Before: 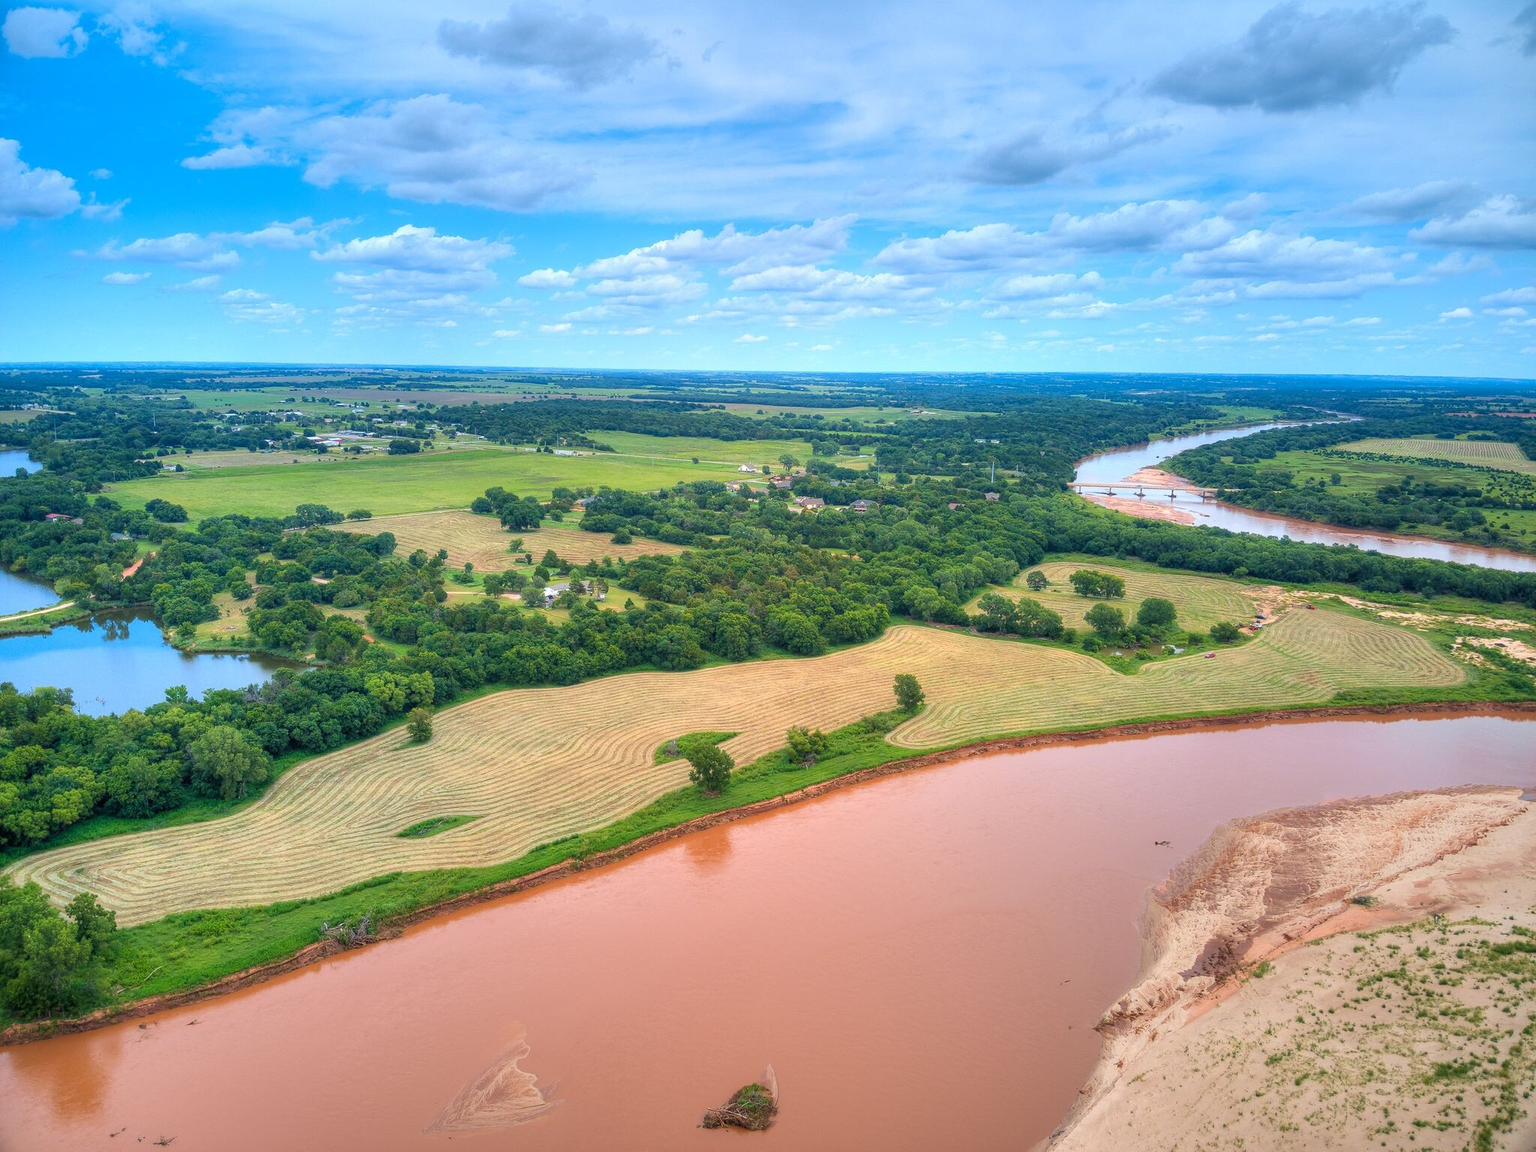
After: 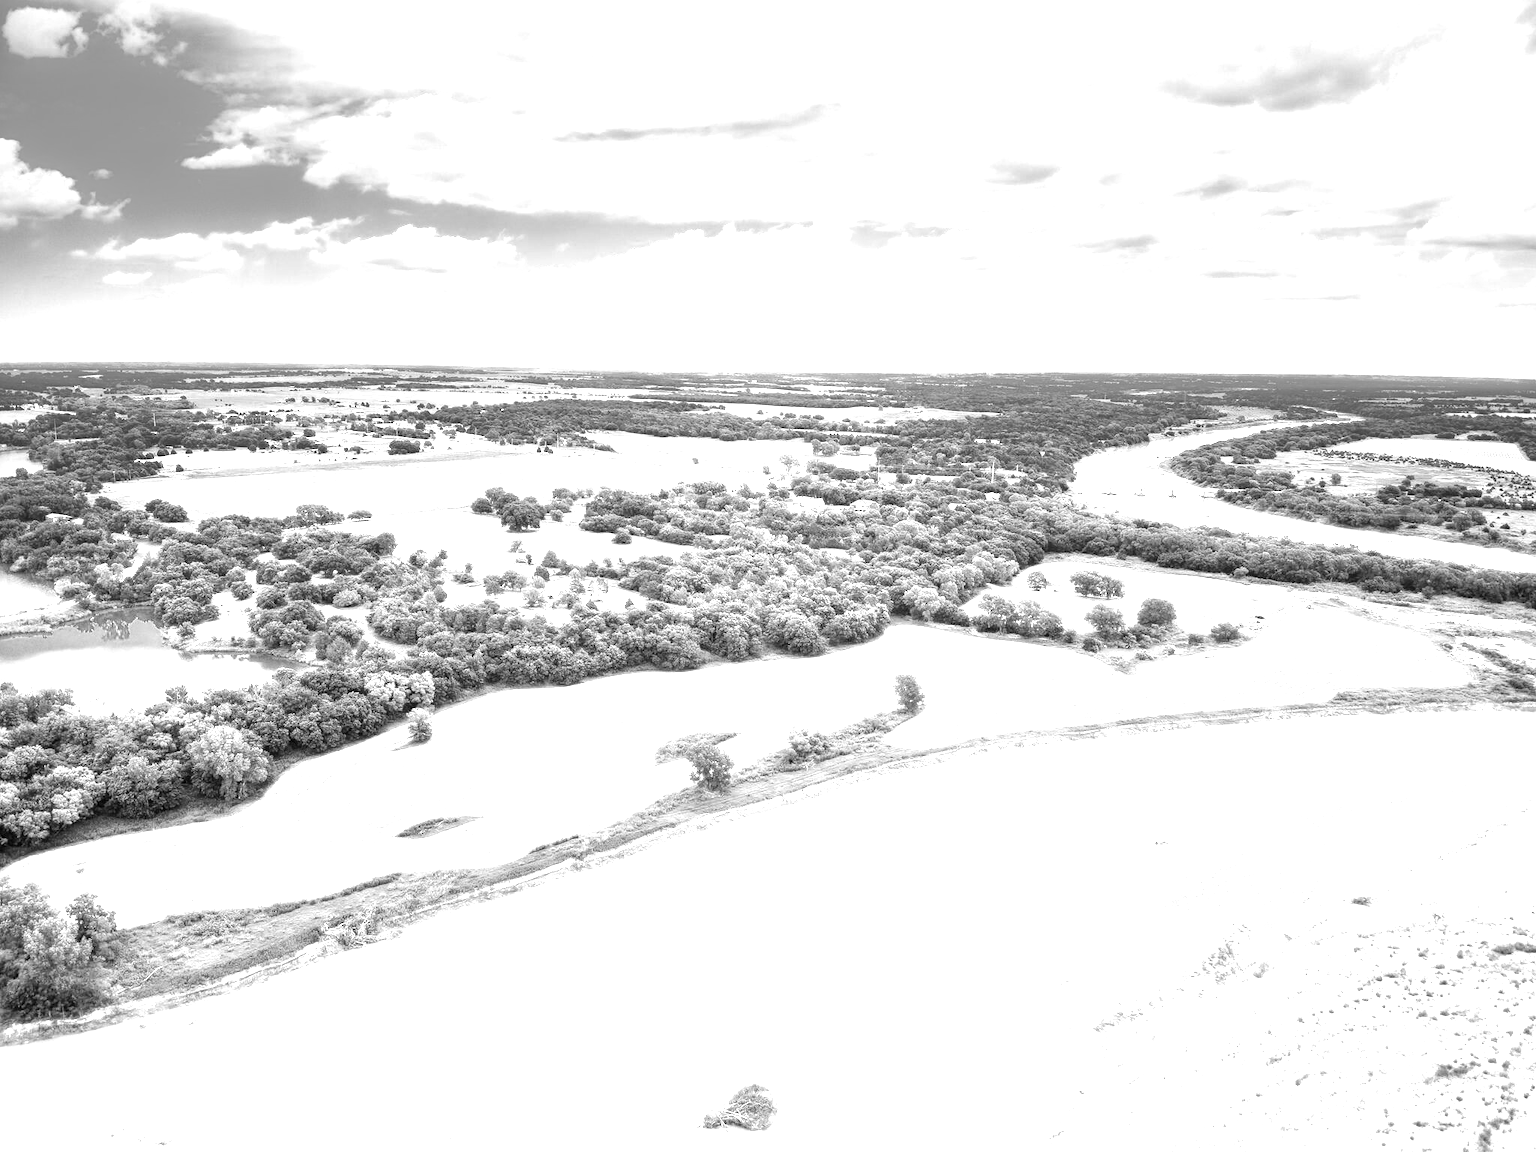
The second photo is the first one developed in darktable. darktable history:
monochrome: a 32, b 64, size 2.3
white balance: red 4.26, blue 1.802
contrast brightness saturation: contrast 0.07, brightness 0.08, saturation 0.18
